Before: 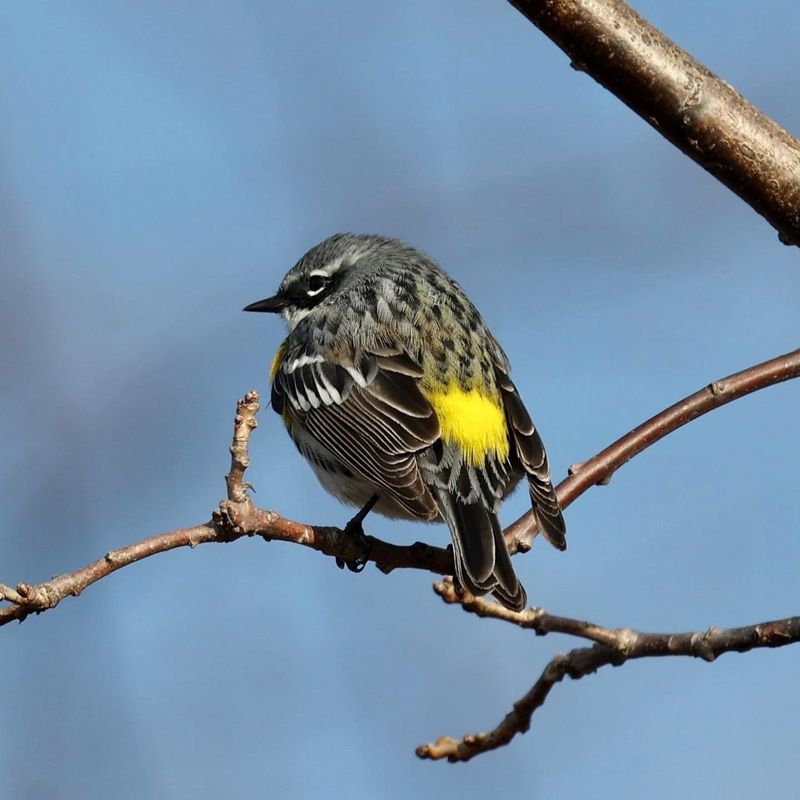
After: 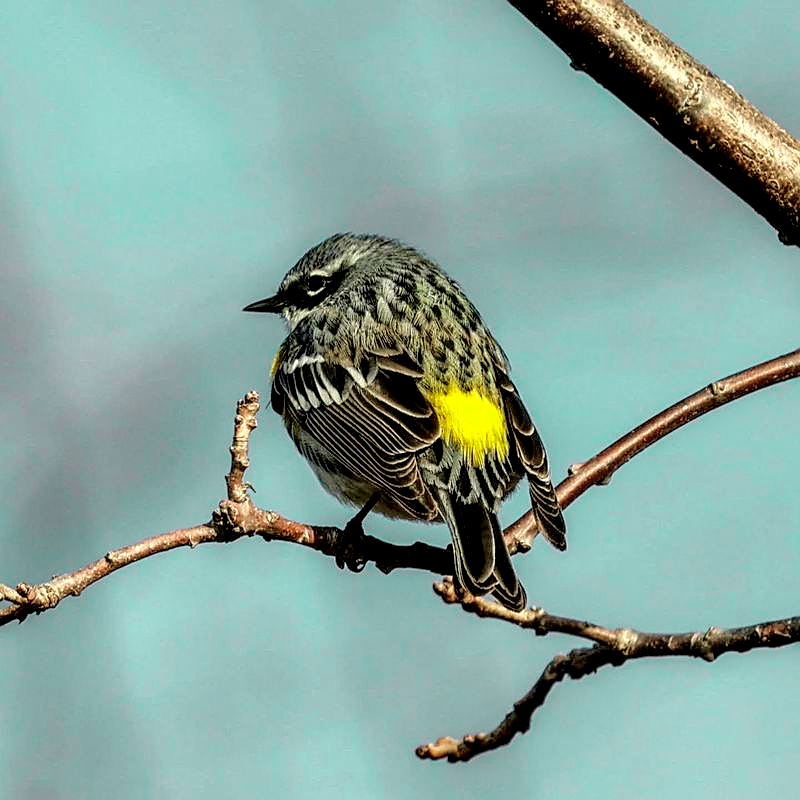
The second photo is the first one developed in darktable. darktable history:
sharpen: on, module defaults
tone curve: curves: ch0 [(0, 0) (0.402, 0.473) (0.673, 0.68) (0.899, 0.832) (0.999, 0.903)]; ch1 [(0, 0) (0.379, 0.262) (0.464, 0.425) (0.498, 0.49) (0.507, 0.5) (0.53, 0.532) (0.582, 0.583) (0.68, 0.672) (0.791, 0.748) (1, 0.896)]; ch2 [(0, 0) (0.199, 0.414) (0.438, 0.49) (0.496, 0.501) (0.515, 0.546) (0.577, 0.605) (0.632, 0.649) (0.717, 0.727) (0.845, 0.855) (0.998, 0.977)], color space Lab, independent channels, preserve colors none
tone equalizer: -8 EV -0.741 EV, -7 EV -0.722 EV, -6 EV -0.614 EV, -5 EV -0.382 EV, -3 EV 0.371 EV, -2 EV 0.6 EV, -1 EV 0.682 EV, +0 EV 0.732 EV
local contrast: highlights 19%, detail 186%
